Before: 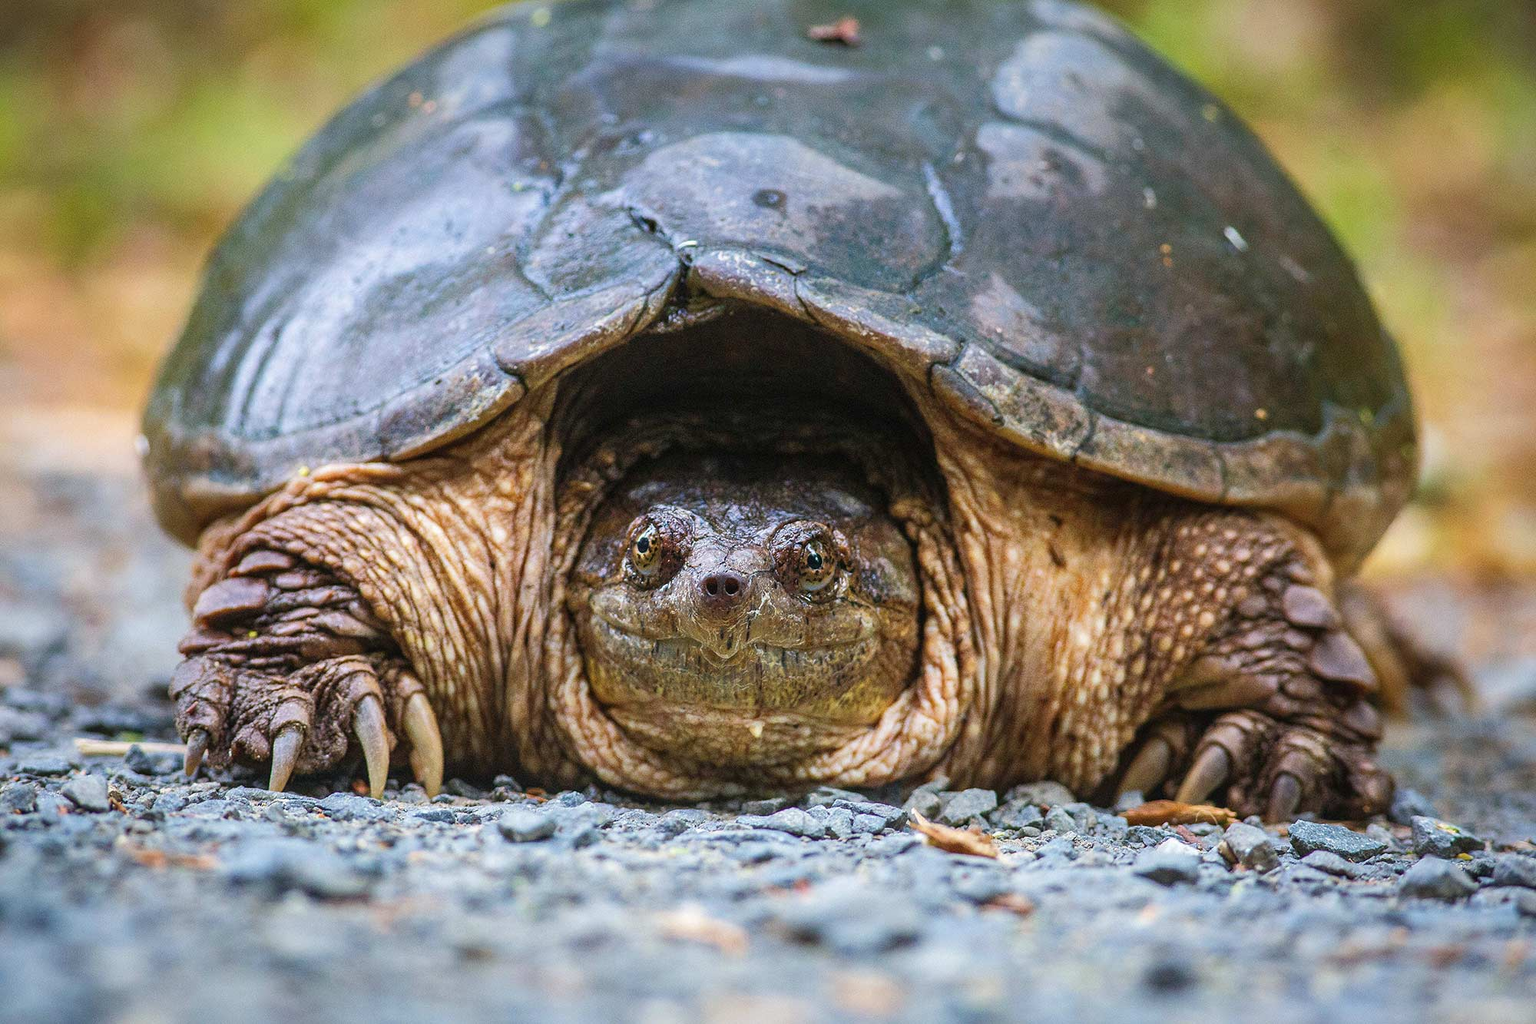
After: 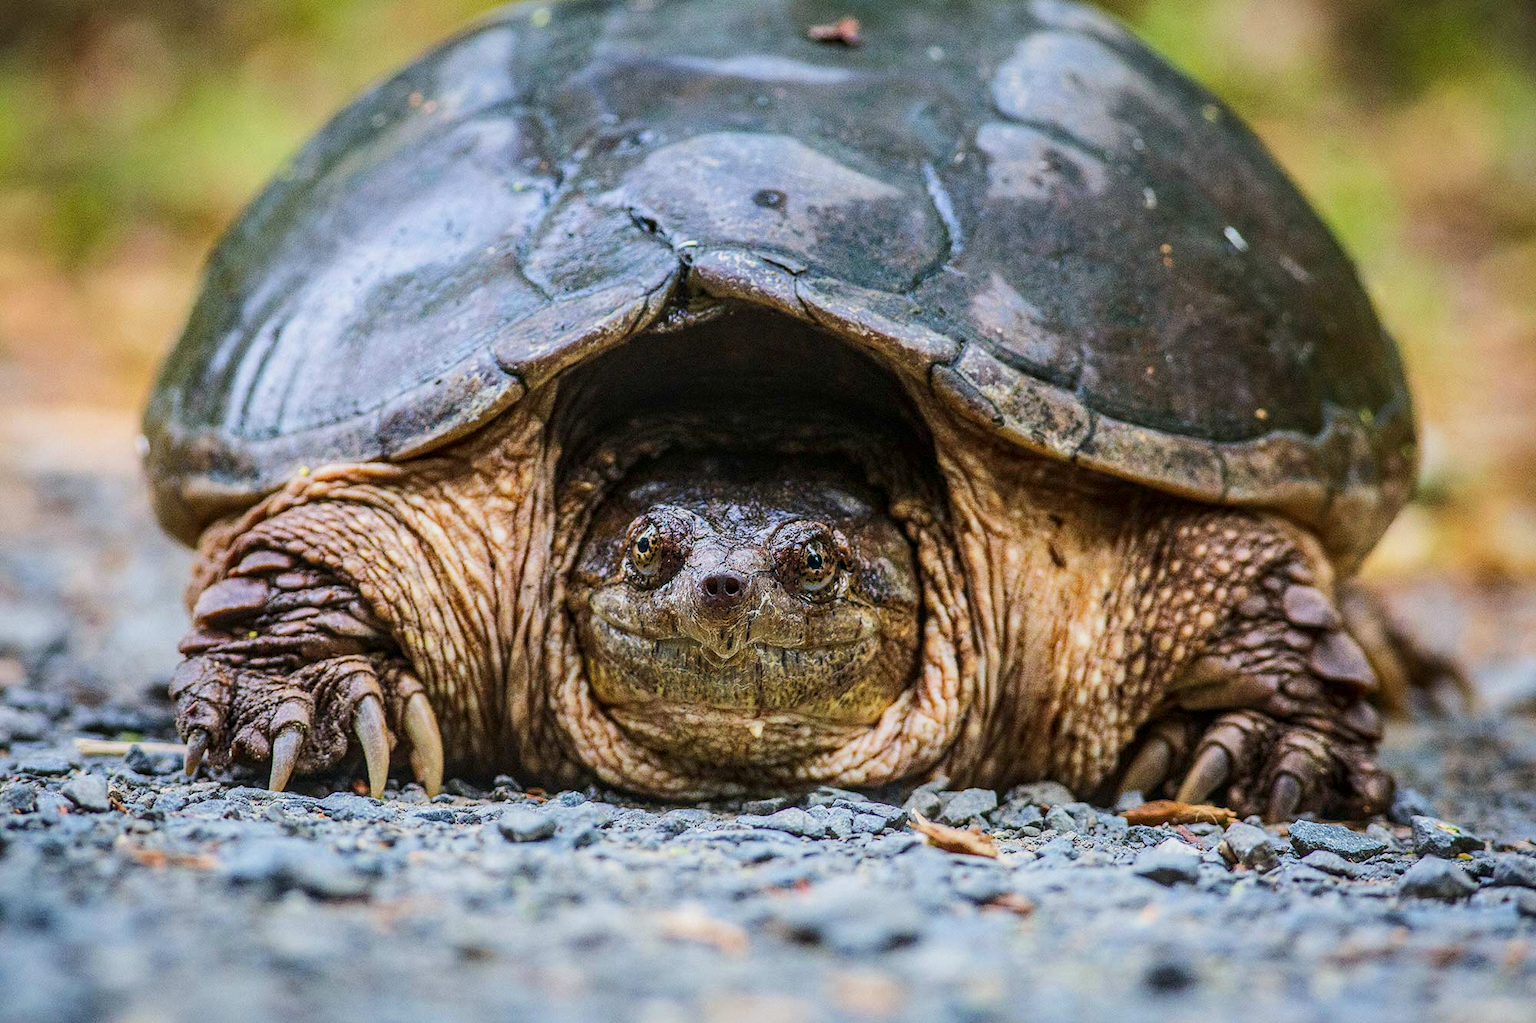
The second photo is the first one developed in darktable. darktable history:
contrast brightness saturation: contrast 0.027, brightness -0.033
tone curve: curves: ch0 [(0, 0.018) (0.036, 0.038) (0.15, 0.131) (0.27, 0.247) (0.528, 0.554) (0.761, 0.761) (1, 0.919)]; ch1 [(0, 0) (0.179, 0.173) (0.322, 0.32) (0.429, 0.431) (0.502, 0.5) (0.519, 0.522) (0.562, 0.588) (0.625, 0.67) (0.711, 0.745) (1, 1)]; ch2 [(0, 0) (0.29, 0.295) (0.404, 0.436) (0.497, 0.499) (0.521, 0.523) (0.561, 0.605) (0.657, 0.655) (0.712, 0.764) (1, 1)], color space Lab, linked channels, preserve colors none
local contrast: on, module defaults
